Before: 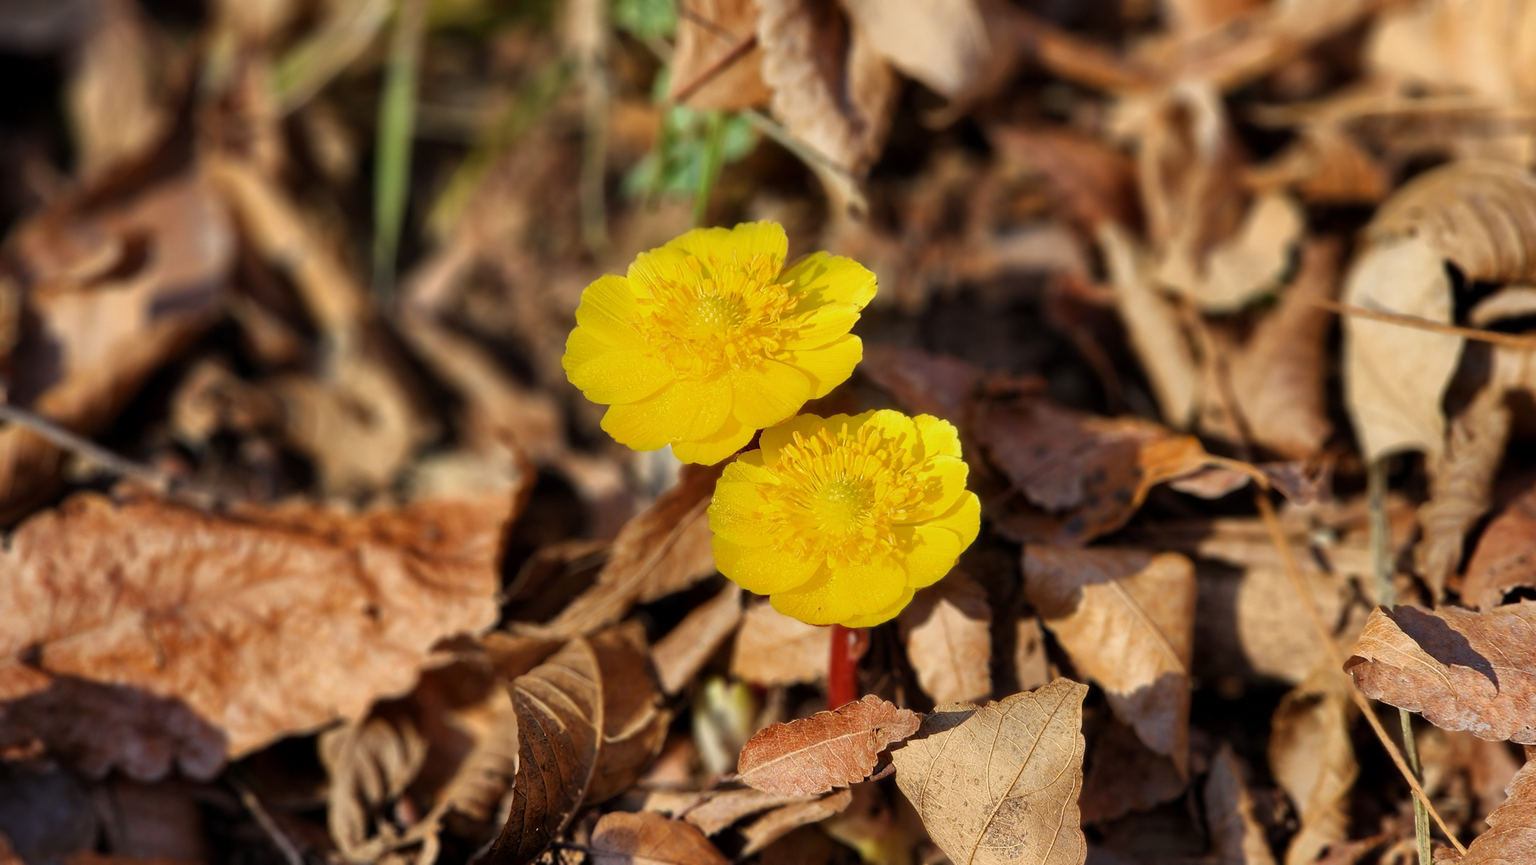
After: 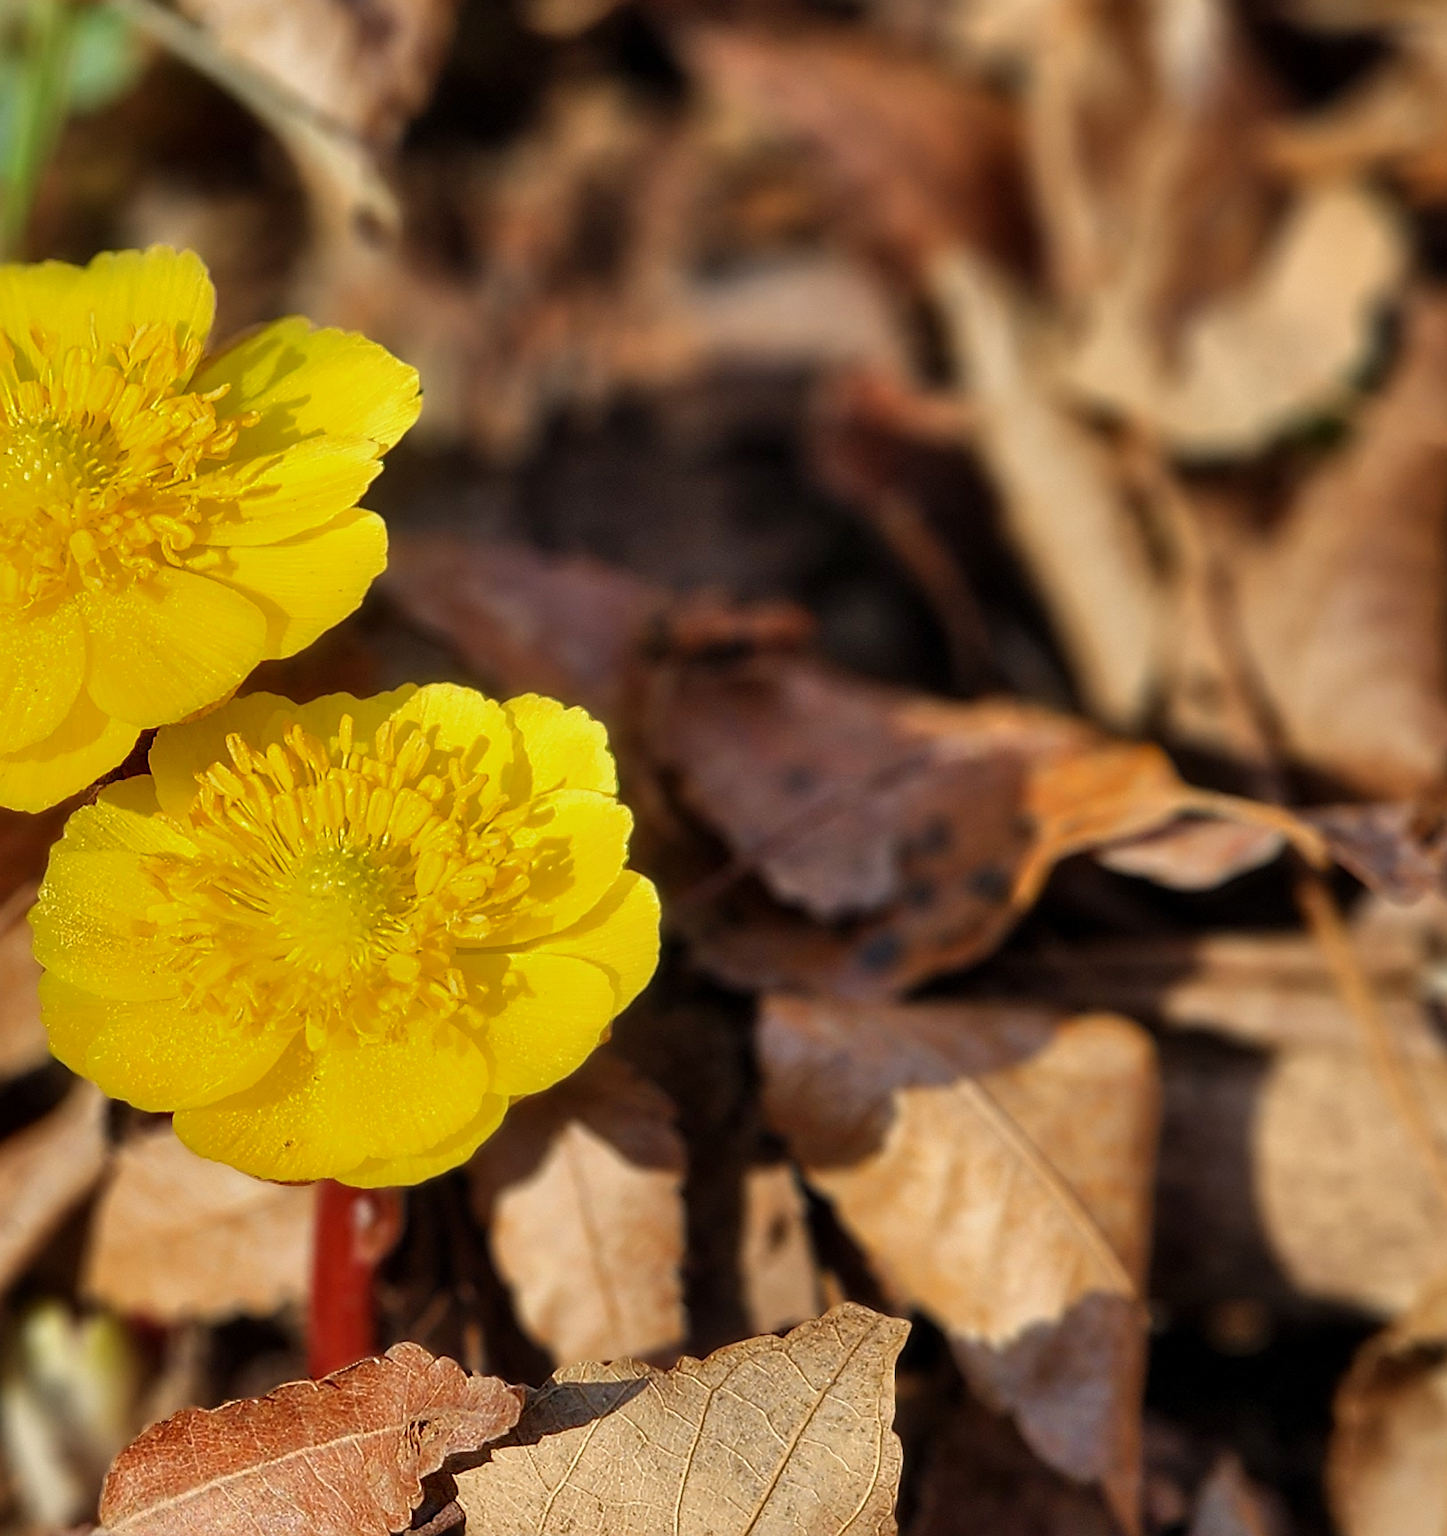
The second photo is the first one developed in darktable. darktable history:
crop: left 45.259%, top 13.196%, right 14.012%, bottom 10.023%
sharpen: on, module defaults
shadows and highlights: highlights color adjustment 89.05%, low approximation 0.01, soften with gaussian
